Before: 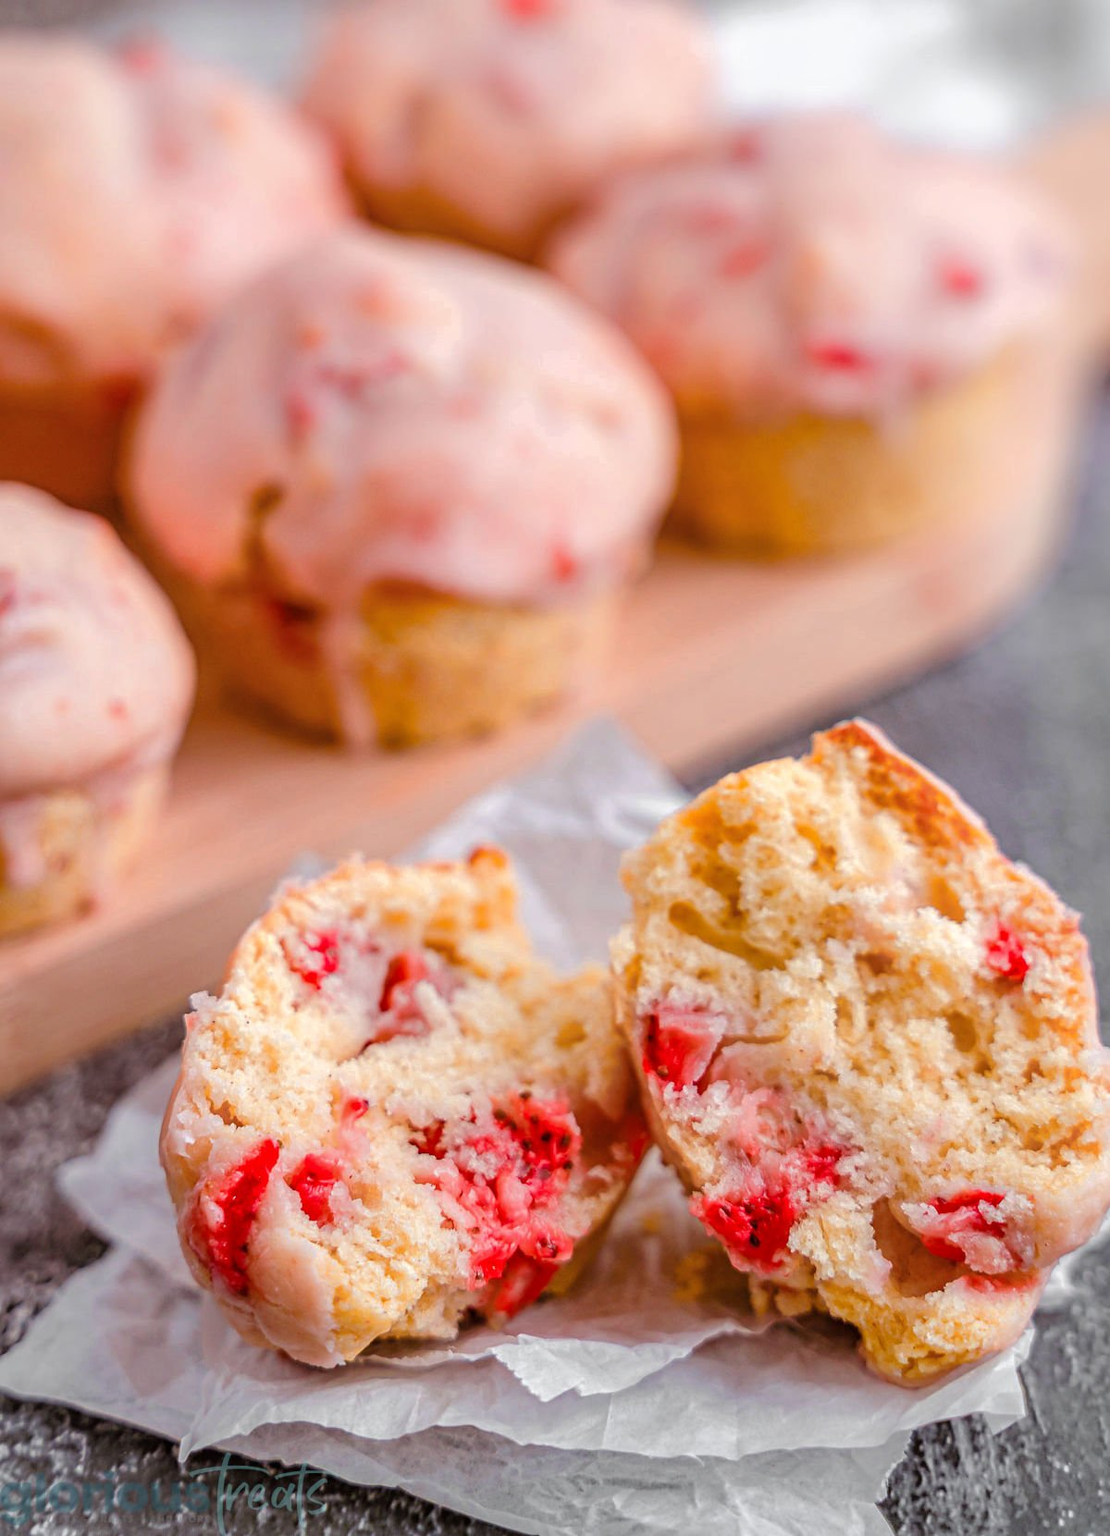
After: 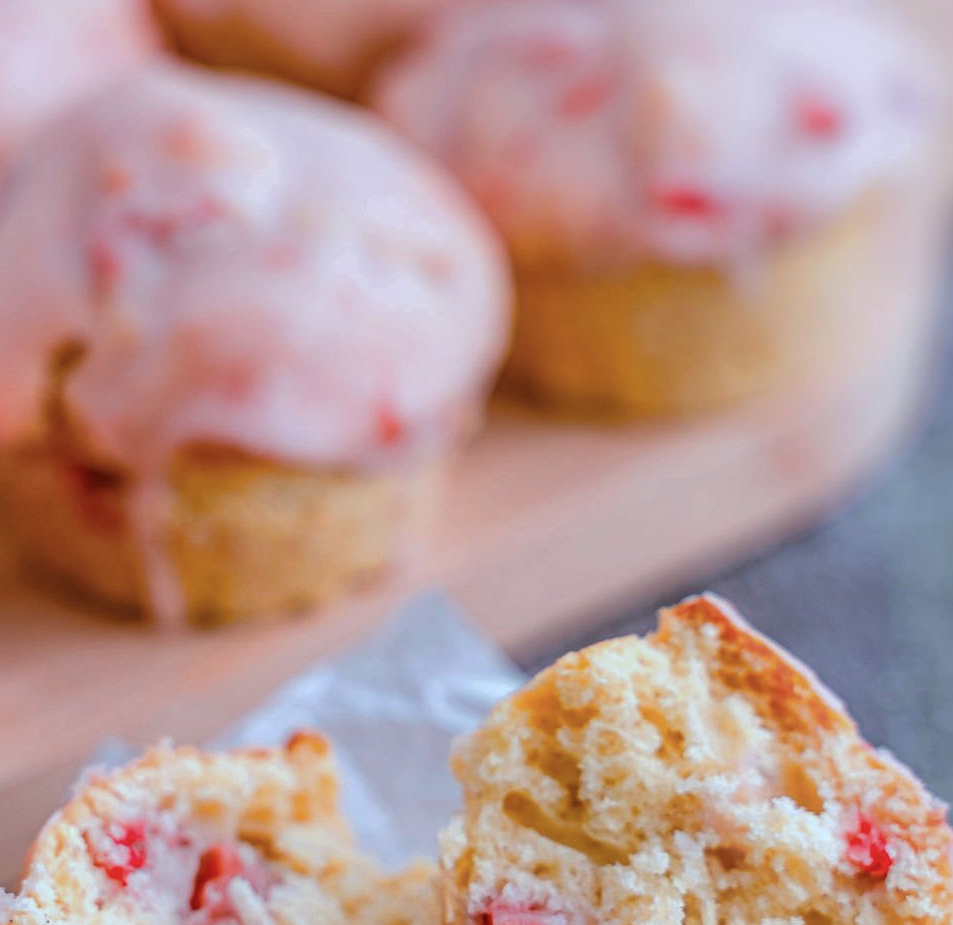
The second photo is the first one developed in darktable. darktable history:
crop: left 18.38%, top 11.092%, right 2.134%, bottom 33.217%
color calibration: illuminant as shot in camera, x 0.383, y 0.38, temperature 3949.15 K, gamut compression 1.66
exposure: exposure -0.21 EV, compensate highlight preservation false
